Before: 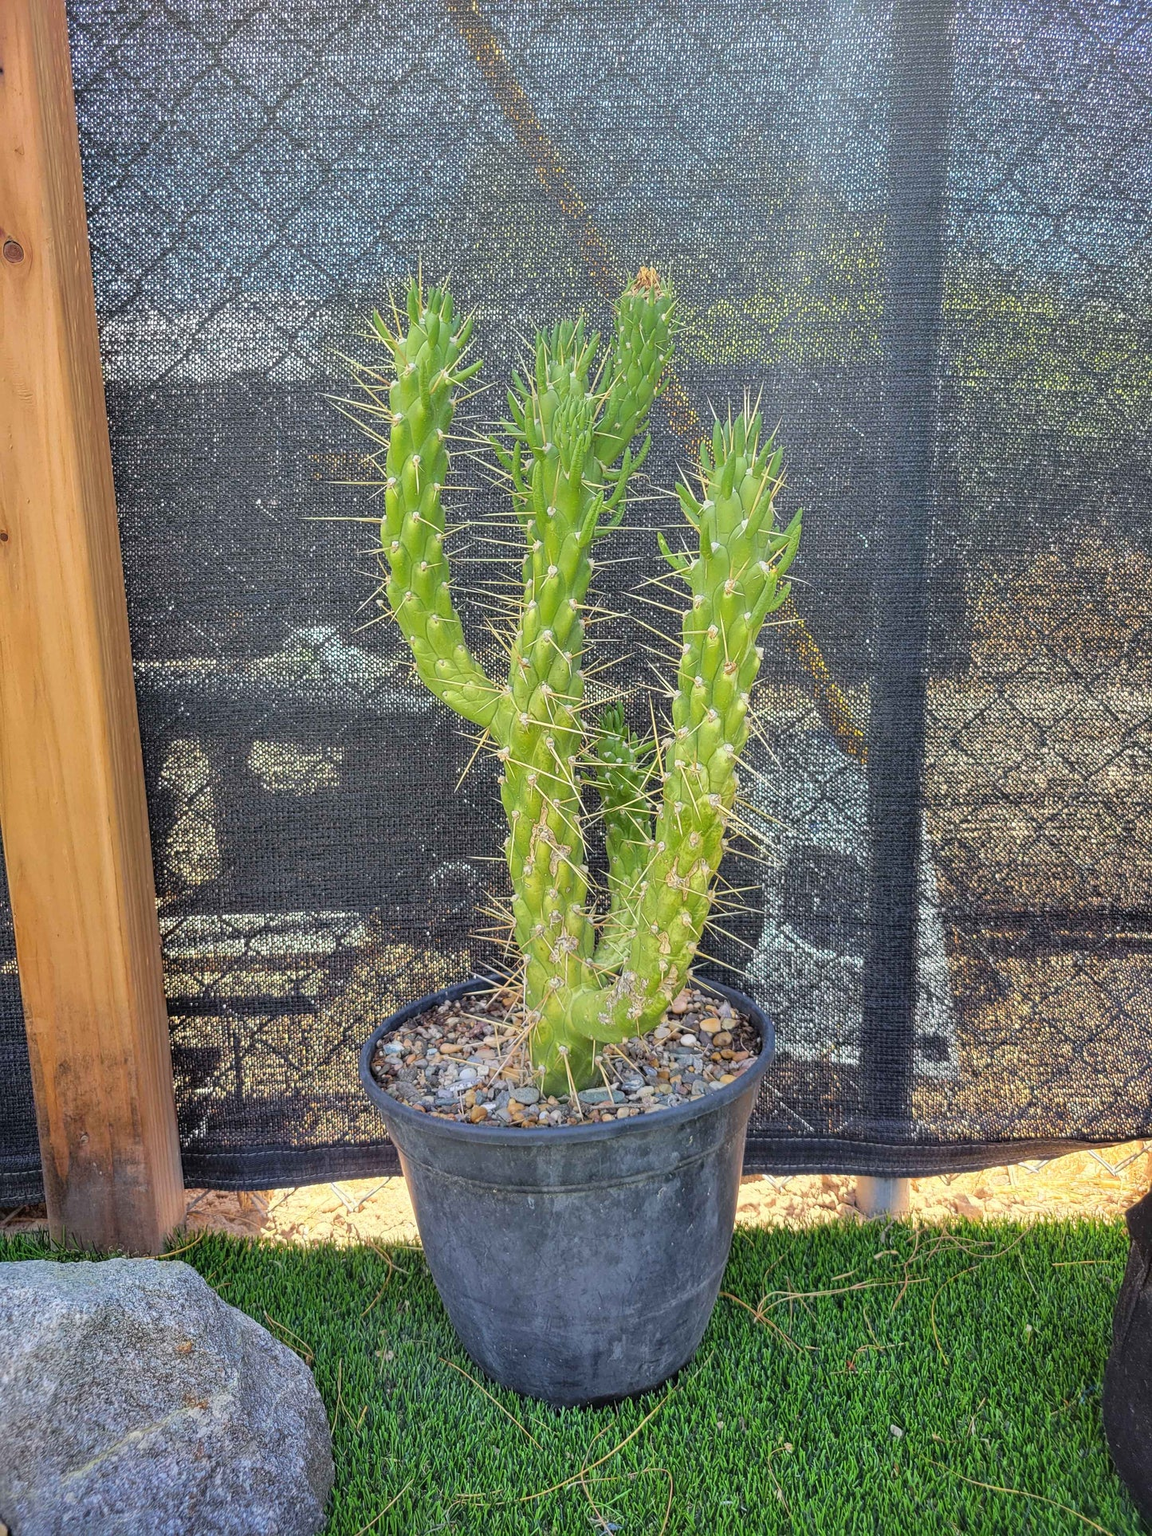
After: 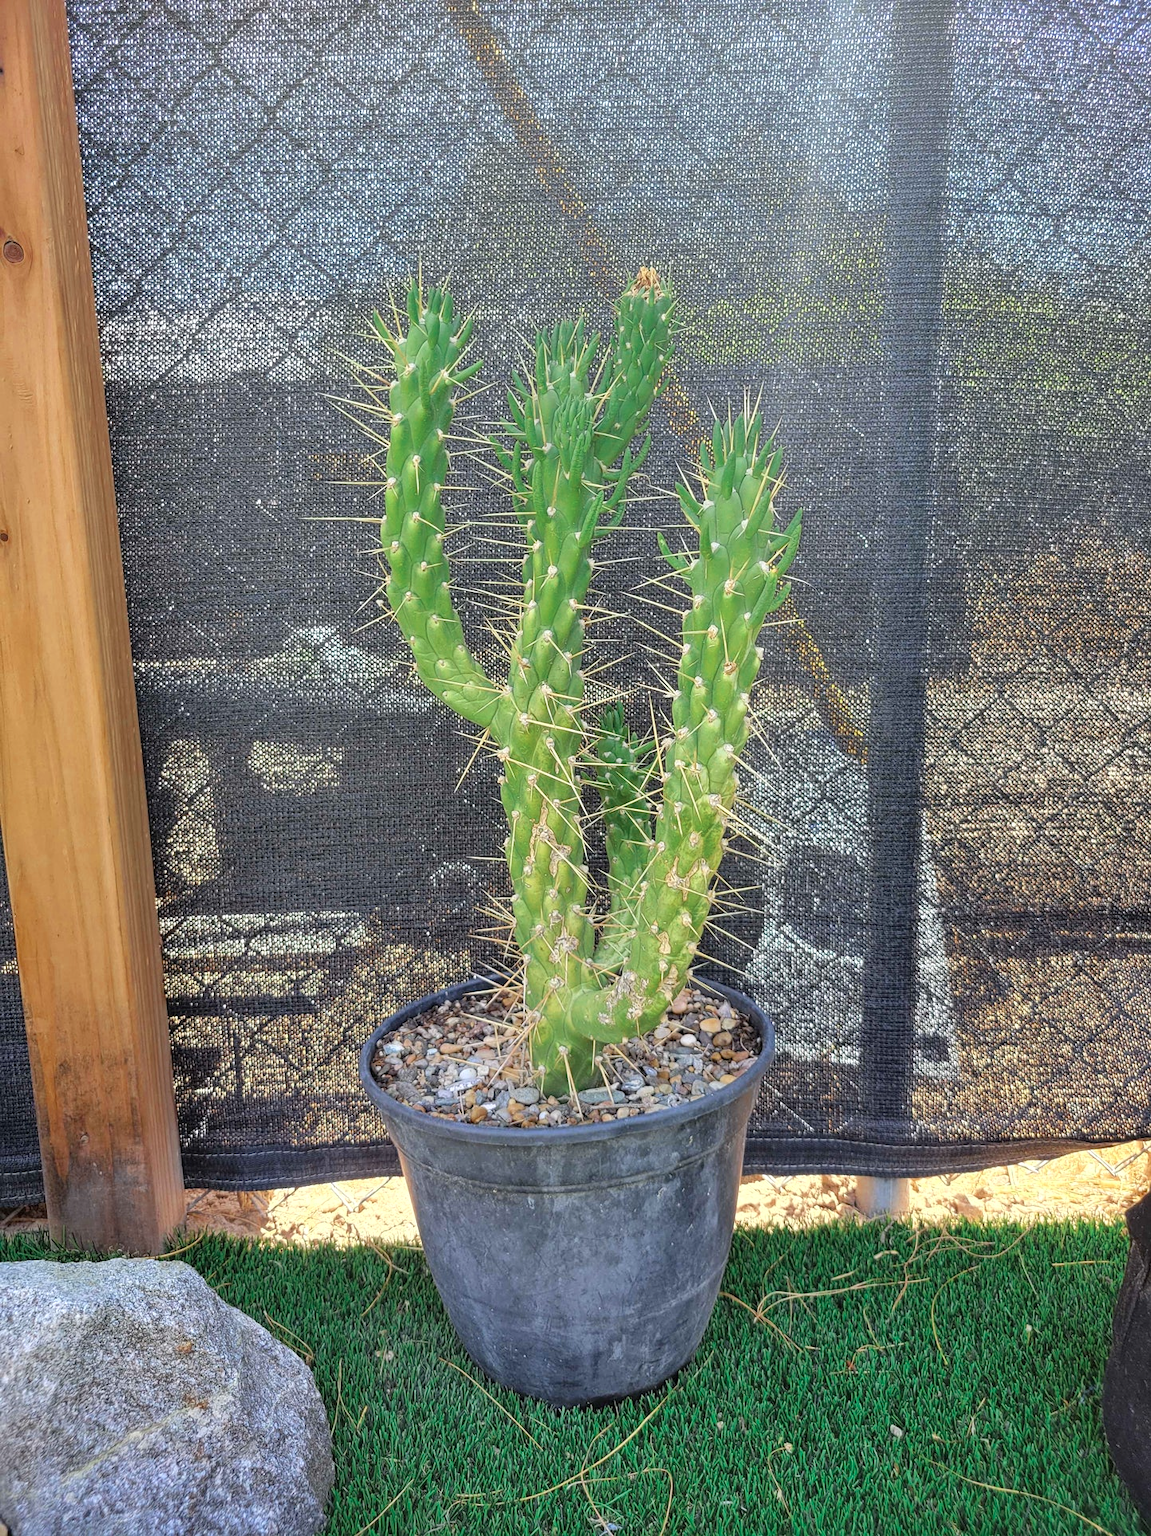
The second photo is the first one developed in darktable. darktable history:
exposure: exposure 0.2 EV, compensate highlight preservation false
color zones: curves: ch0 [(0, 0.5) (0.125, 0.4) (0.25, 0.5) (0.375, 0.4) (0.5, 0.4) (0.625, 0.6) (0.75, 0.6) (0.875, 0.5)]; ch1 [(0, 0.4) (0.125, 0.5) (0.25, 0.4) (0.375, 0.4) (0.5, 0.4) (0.625, 0.4) (0.75, 0.5) (0.875, 0.4)]; ch2 [(0, 0.6) (0.125, 0.5) (0.25, 0.5) (0.375, 0.6) (0.5, 0.6) (0.625, 0.5) (0.75, 0.5) (0.875, 0.5)]
